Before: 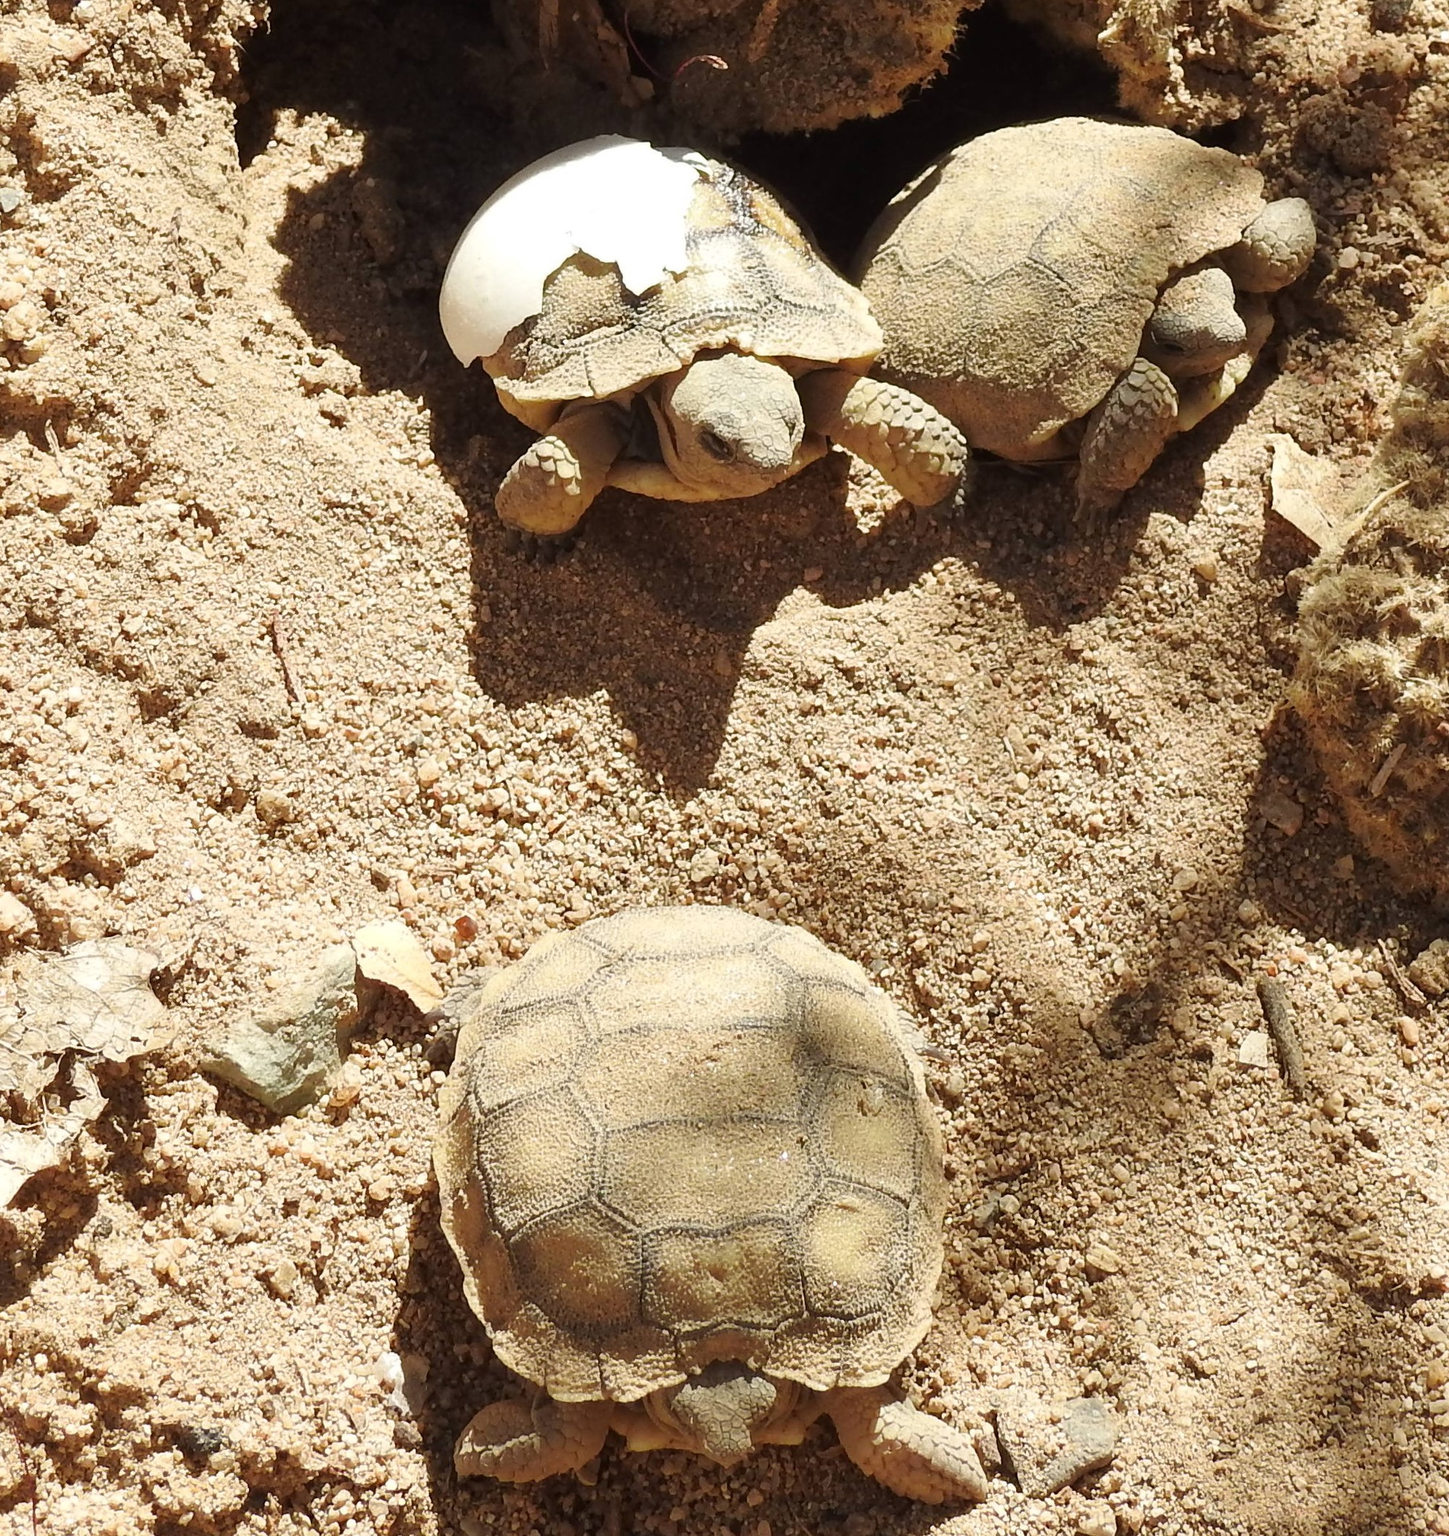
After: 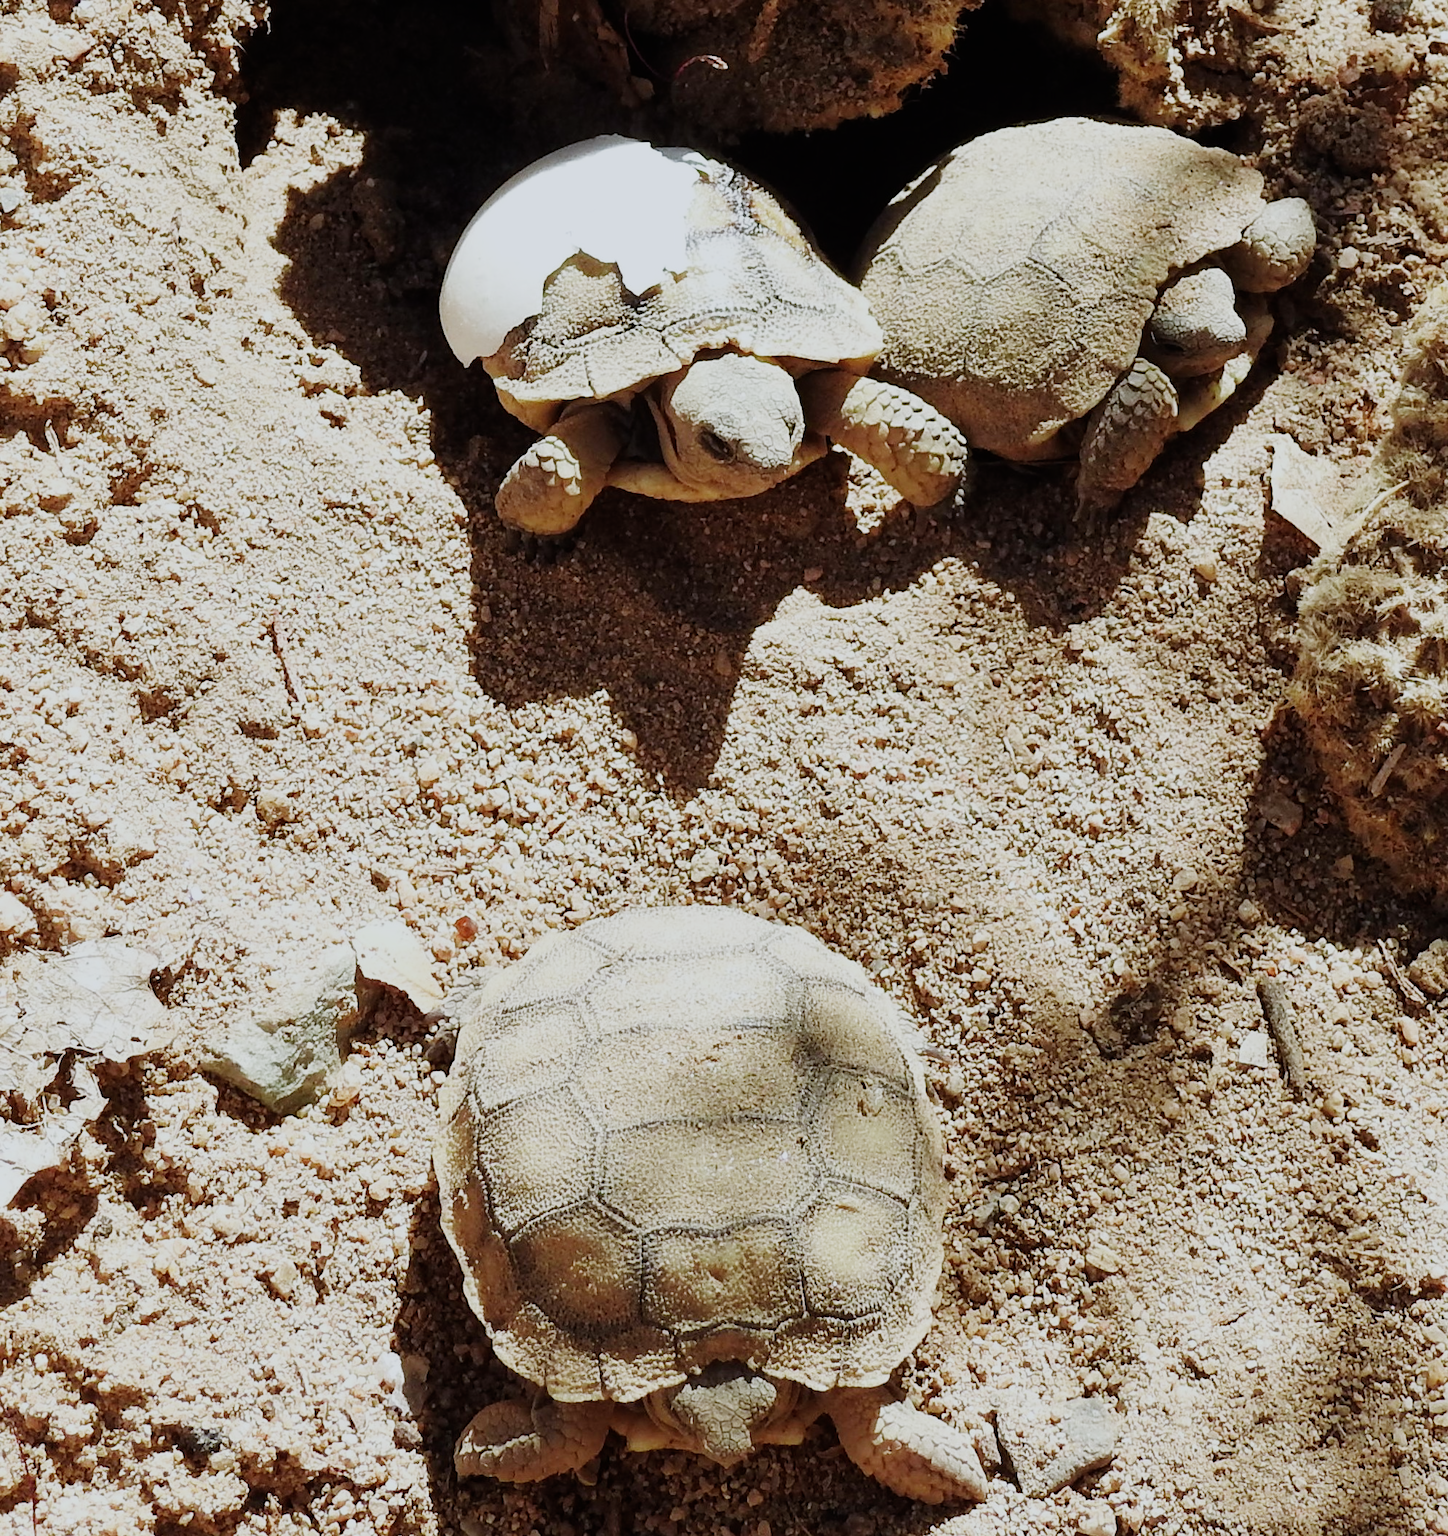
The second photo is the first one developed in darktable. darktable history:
color calibration: x 0.37, y 0.382, temperature 4313.32 K
sigmoid: skew -0.2, preserve hue 0%, red attenuation 0.1, red rotation 0.035, green attenuation 0.1, green rotation -0.017, blue attenuation 0.15, blue rotation -0.052, base primaries Rec2020
